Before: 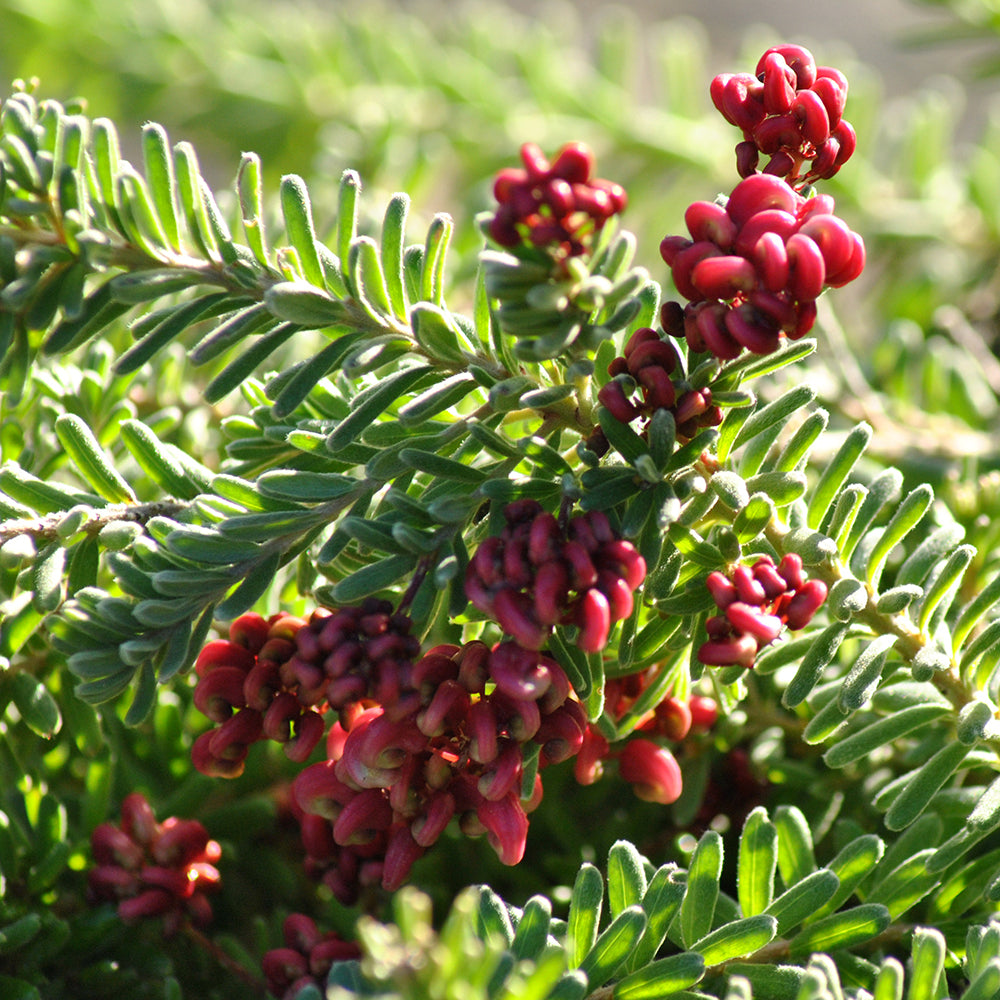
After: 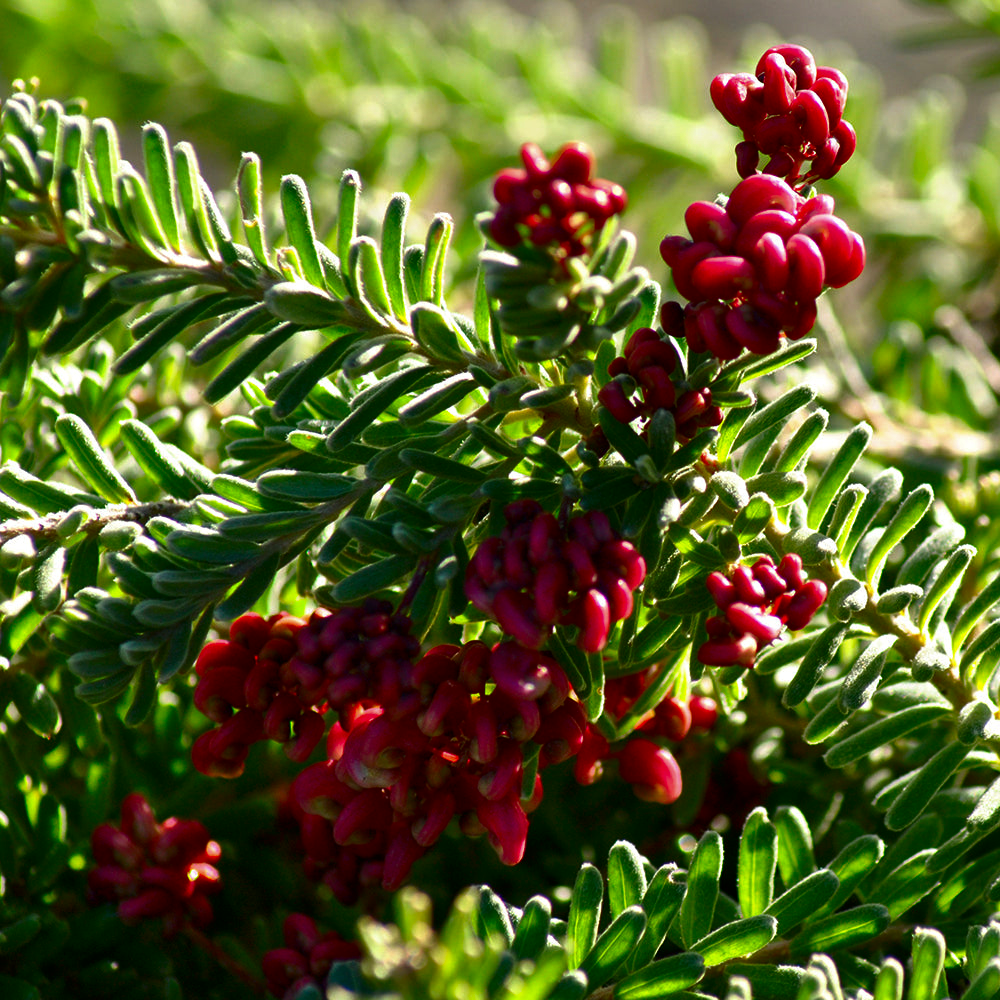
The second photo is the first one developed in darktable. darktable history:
base curve: curves: ch0 [(0, 0) (0.303, 0.277) (1, 1)], preserve colors none
contrast brightness saturation: brightness -0.252, saturation 0.197
